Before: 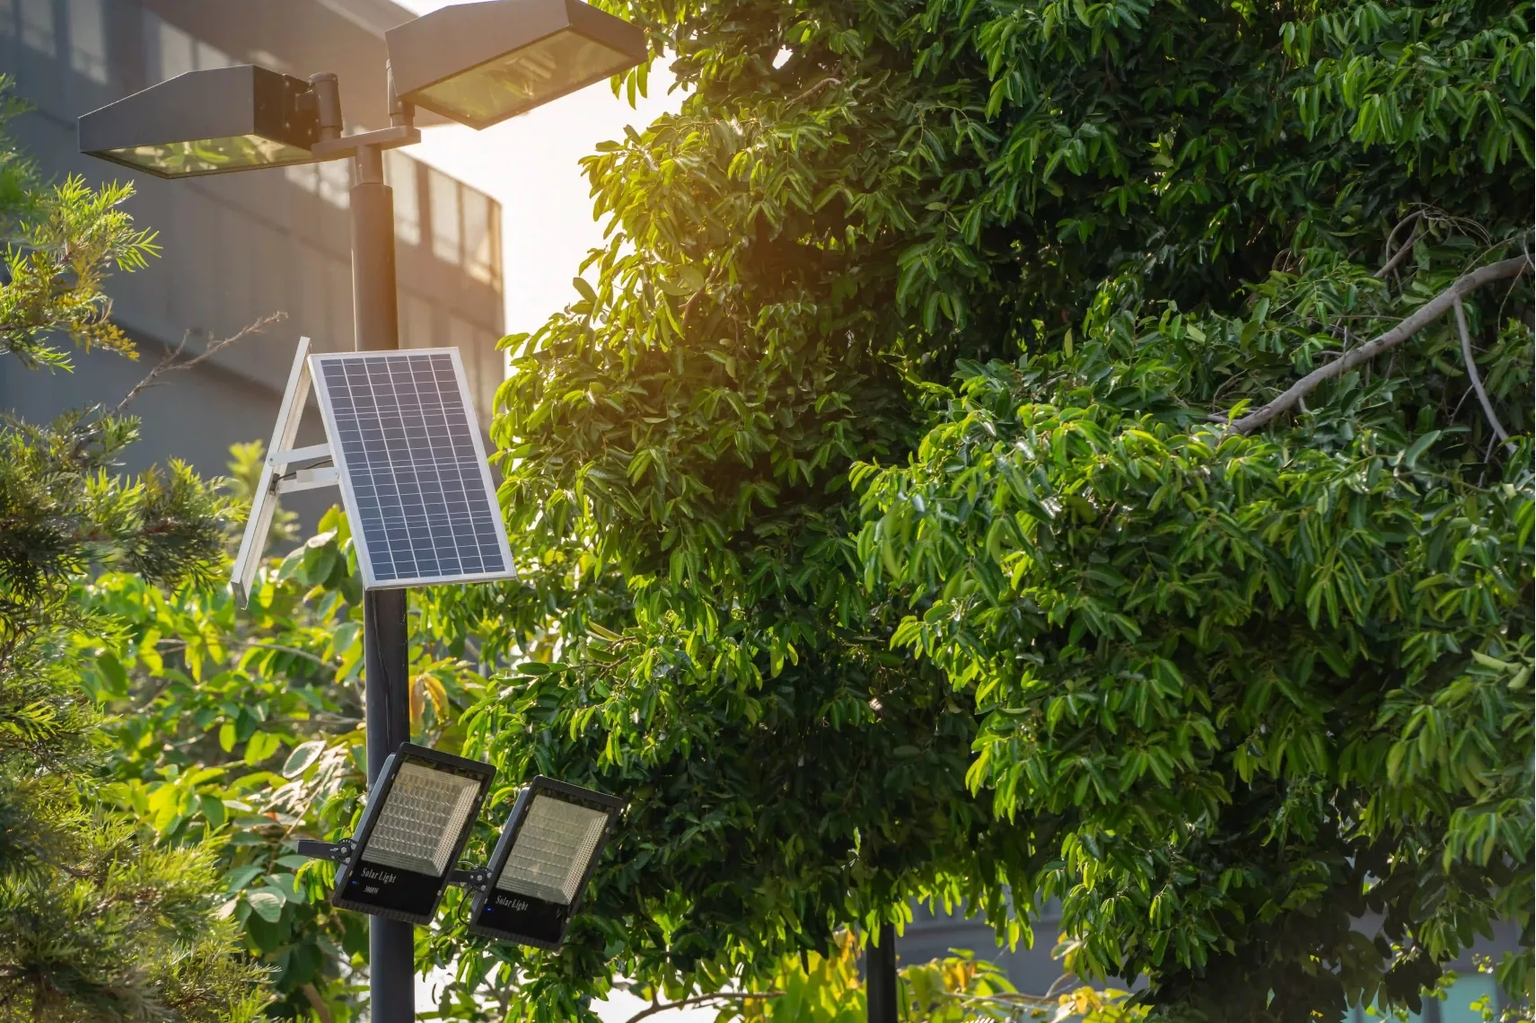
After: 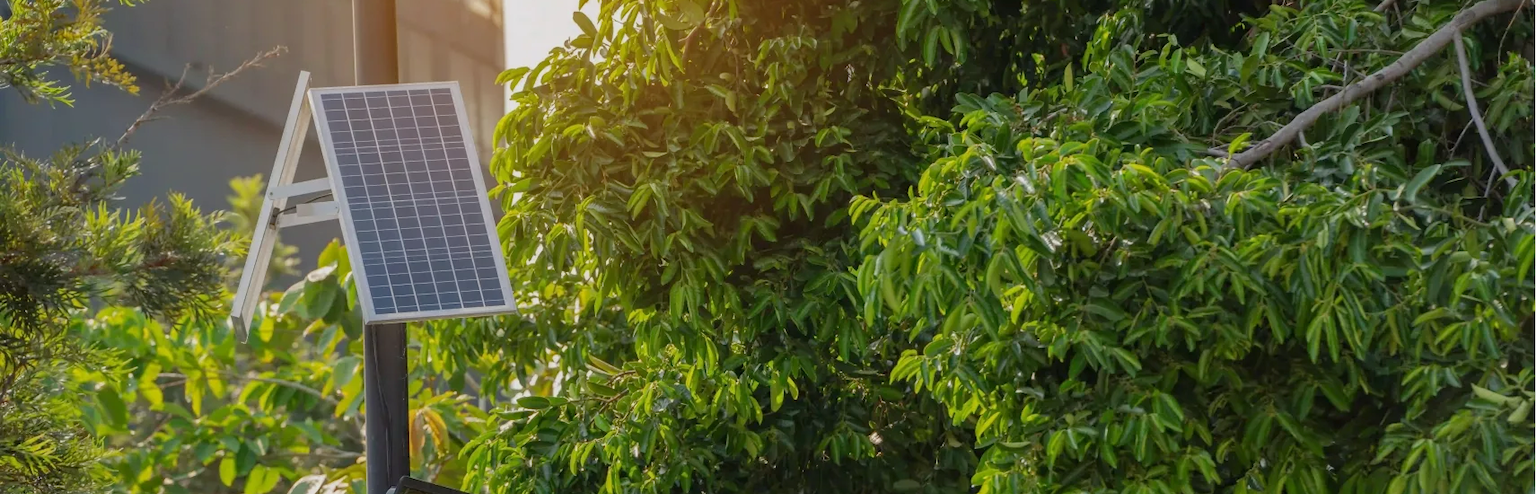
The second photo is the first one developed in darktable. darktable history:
color zones: curves: ch0 [(0, 0.5) (0.143, 0.5) (0.286, 0.5) (0.429, 0.5) (0.571, 0.5) (0.714, 0.476) (0.857, 0.5) (1, 0.5)]; ch2 [(0, 0.5) (0.143, 0.5) (0.286, 0.5) (0.429, 0.5) (0.571, 0.5) (0.714, 0.487) (0.857, 0.5) (1, 0.5)]
tone equalizer: -8 EV 0.25 EV, -7 EV 0.417 EV, -6 EV 0.417 EV, -5 EV 0.25 EV, -3 EV -0.25 EV, -2 EV -0.417 EV, -1 EV -0.417 EV, +0 EV -0.25 EV, edges refinement/feathering 500, mask exposure compensation -1.57 EV, preserve details guided filter
crop and rotate: top 26.056%, bottom 25.543%
